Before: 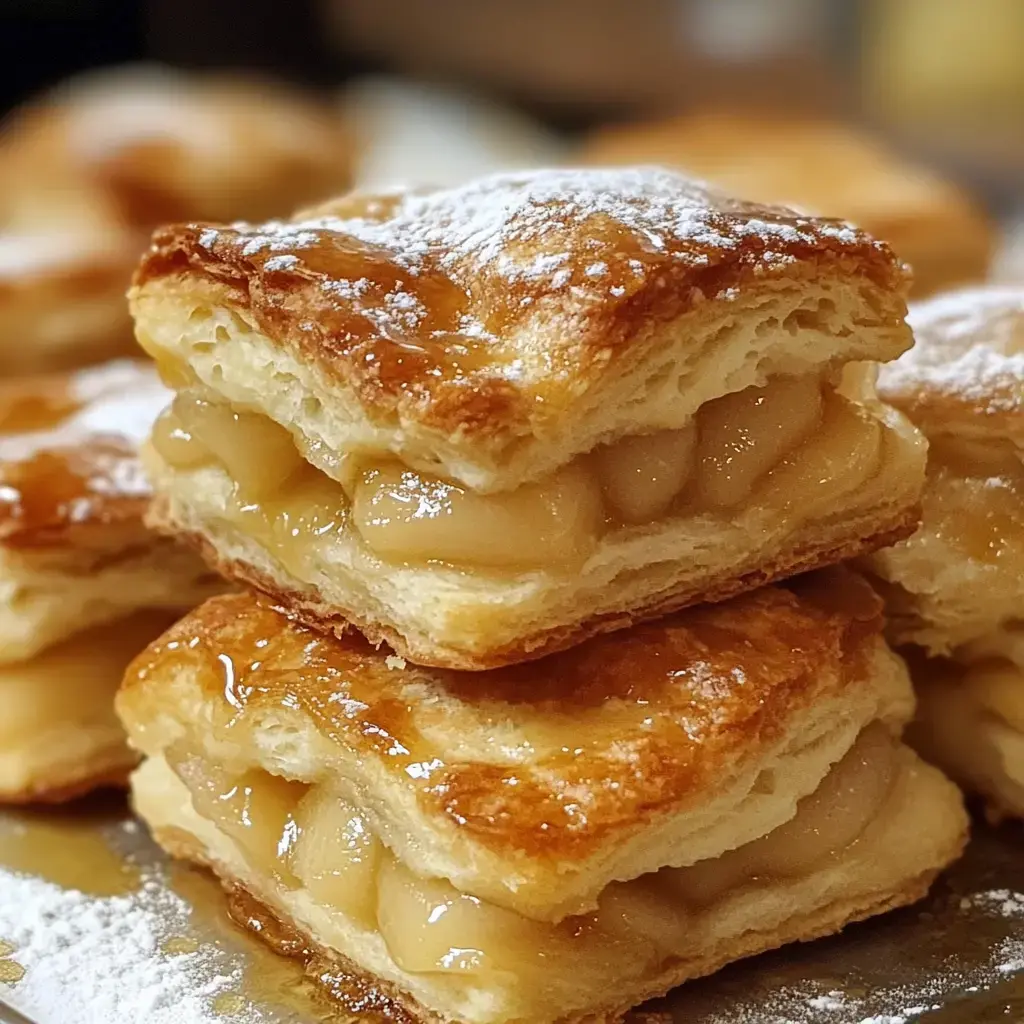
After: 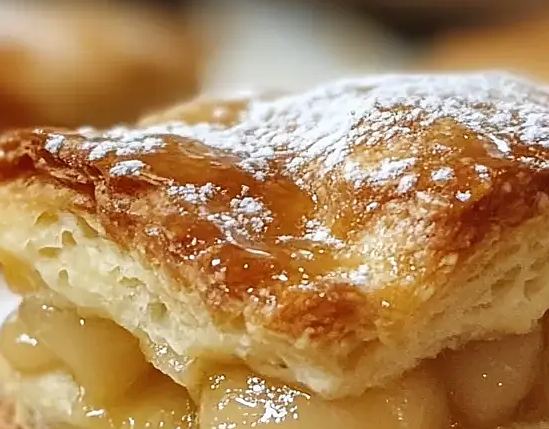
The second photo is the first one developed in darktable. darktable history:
sharpen: radius 0.975, amount 0.615
crop: left 15.078%, top 9.284%, right 31.214%, bottom 48.762%
